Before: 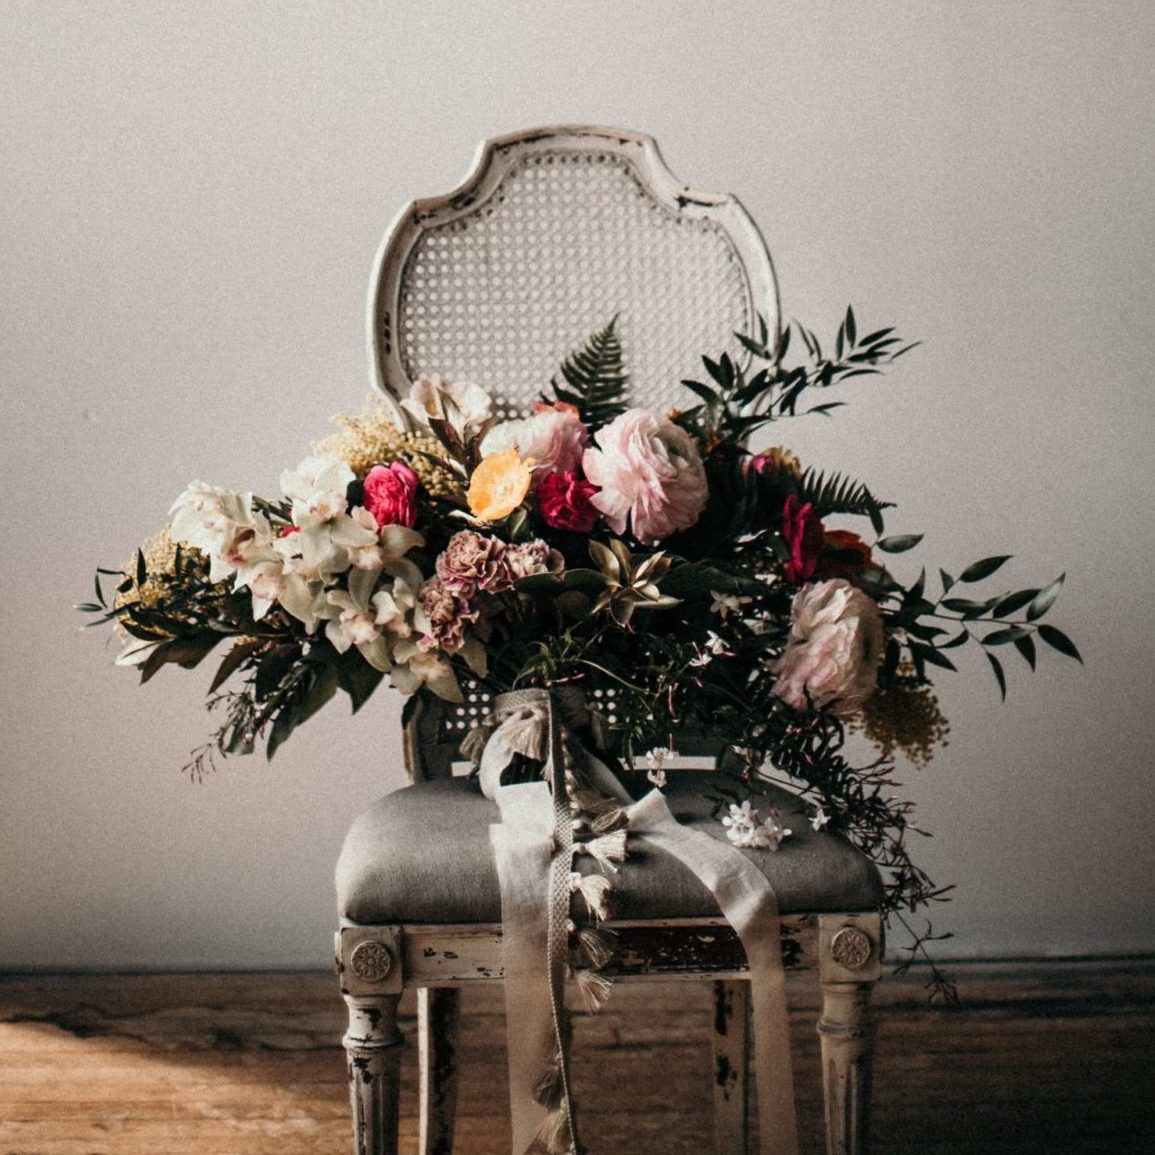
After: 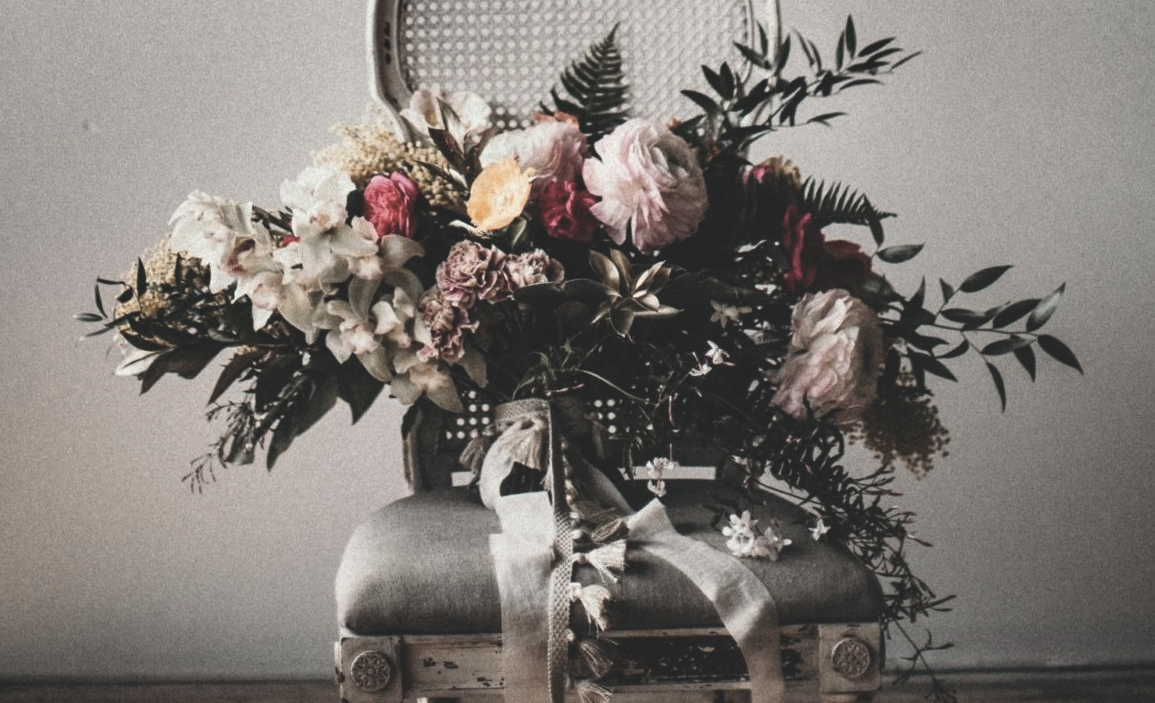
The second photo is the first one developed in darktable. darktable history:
exposure: black level correction -0.025, exposure -0.12 EV, compensate highlight preservation false
shadows and highlights: shadows 4.93, soften with gaussian
crop and rotate: top 25.177%, bottom 13.932%
local contrast: highlights 107%, shadows 101%, detail 119%, midtone range 0.2
contrast brightness saturation: contrast 0.101, saturation -0.357
